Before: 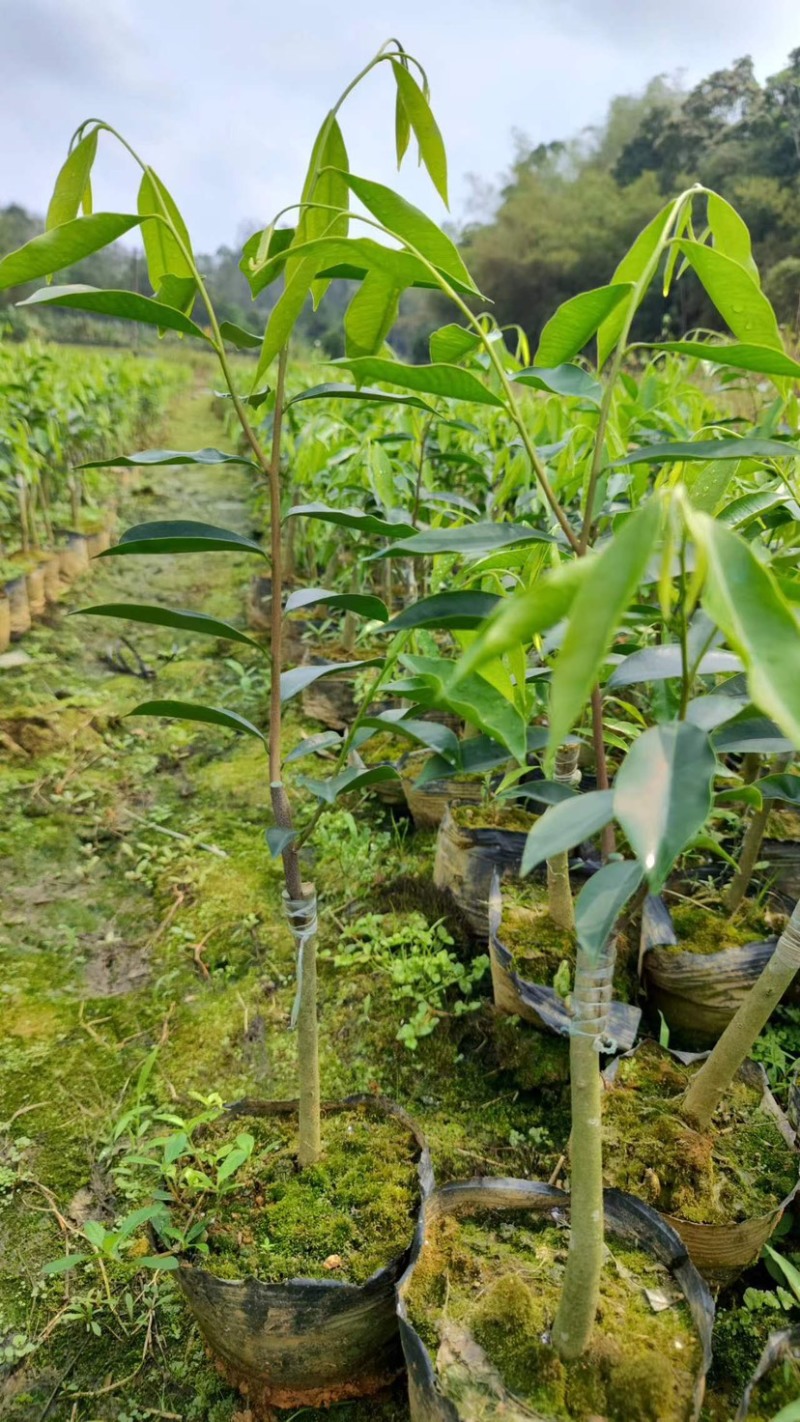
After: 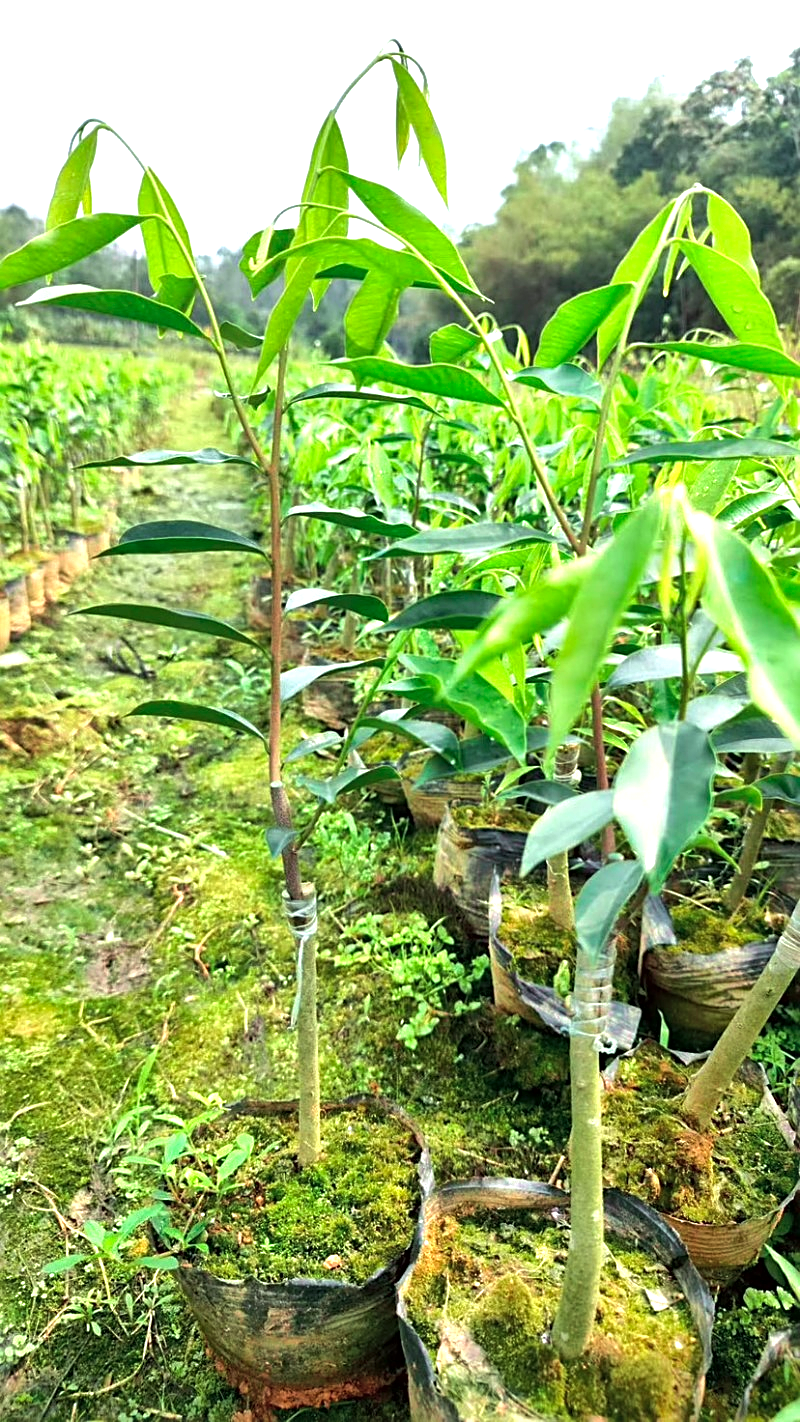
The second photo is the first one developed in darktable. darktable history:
tone equalizer: -8 EV -0.75 EV, -7 EV -0.7 EV, -6 EV -0.6 EV, -5 EV -0.4 EV, -3 EV 0.4 EV, -2 EV 0.6 EV, -1 EV 0.7 EV, +0 EV 0.75 EV, edges refinement/feathering 500, mask exposure compensation -1.57 EV, preserve details no
exposure: black level correction 0.001, exposure 0.5 EV, compensate exposure bias true, compensate highlight preservation false
tone curve: curves: ch0 [(0, 0) (0.045, 0.074) (0.883, 0.858) (1, 1)]; ch1 [(0, 0) (0.149, 0.074) (0.379, 0.327) (0.427, 0.401) (0.489, 0.479) (0.505, 0.515) (0.537, 0.573) (0.563, 0.599) (1, 1)]; ch2 [(0, 0) (0.307, 0.298) (0.388, 0.375) (0.443, 0.456) (0.485, 0.492) (1, 1)], color space Lab, independent channels, preserve colors none
sharpen: on, module defaults
